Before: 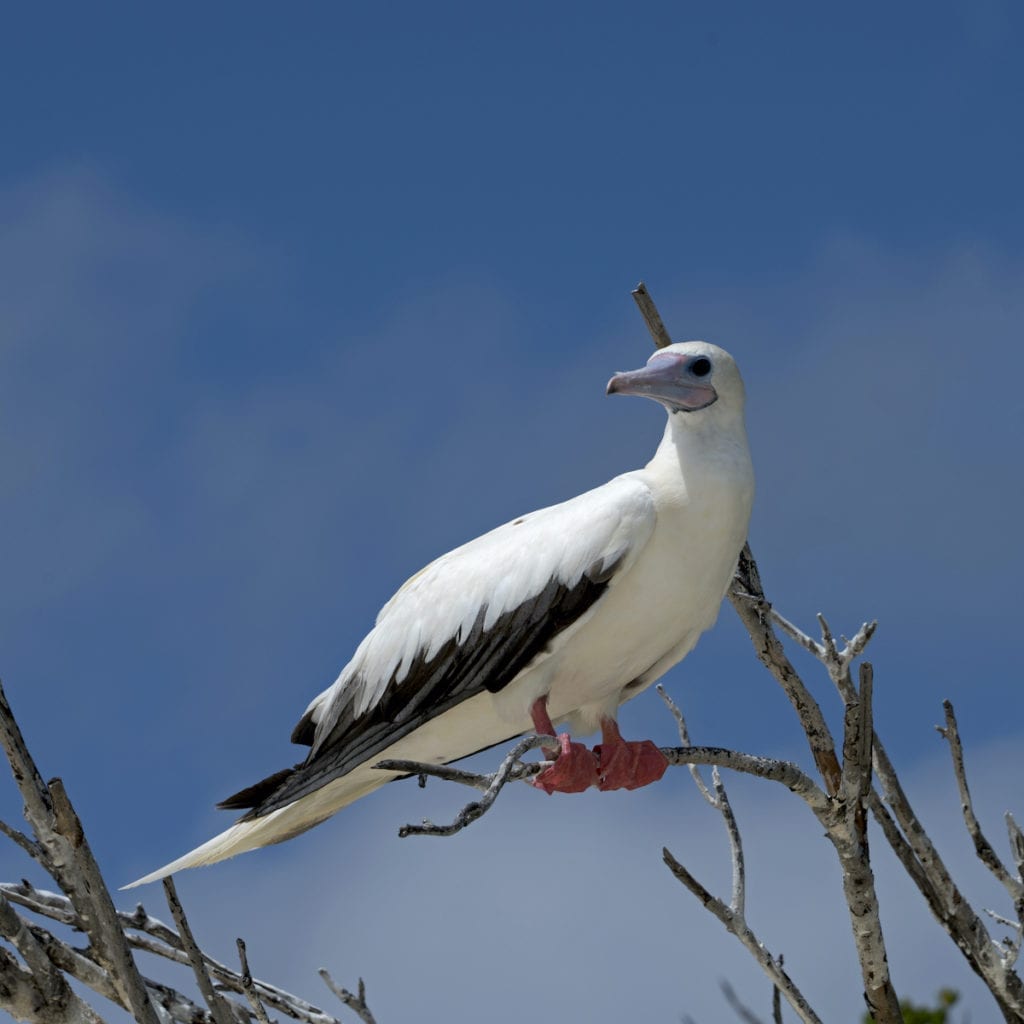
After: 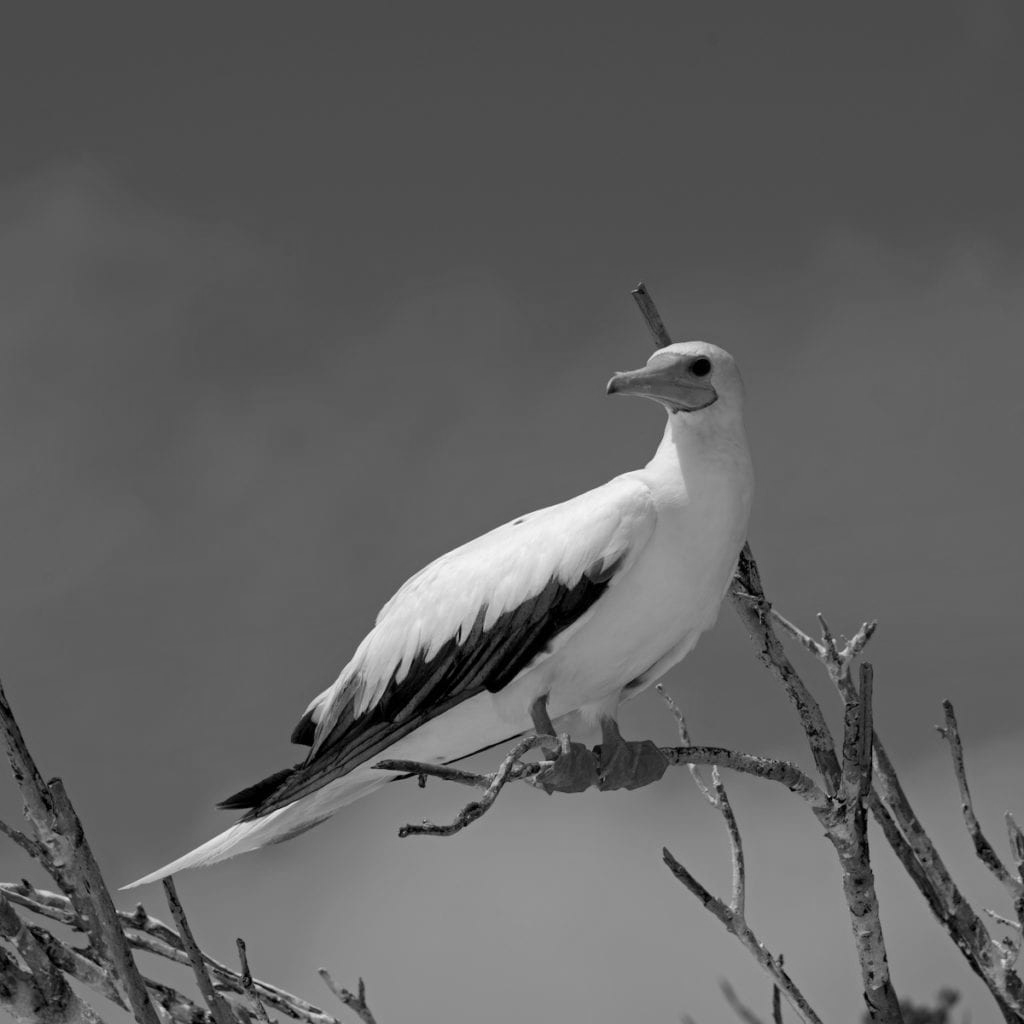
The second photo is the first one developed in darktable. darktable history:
graduated density: density 0.38 EV, hardness 21%, rotation -6.11°, saturation 32%
monochrome: on, module defaults
